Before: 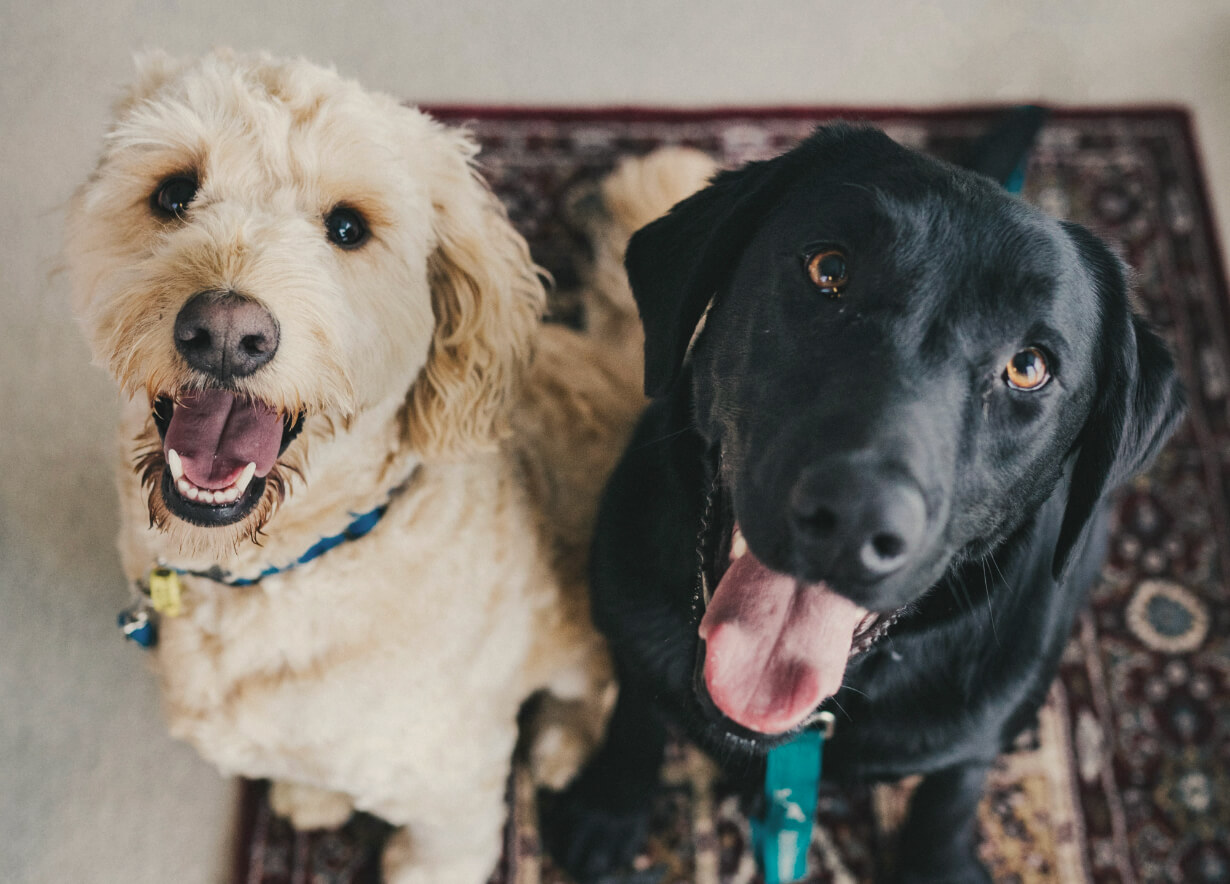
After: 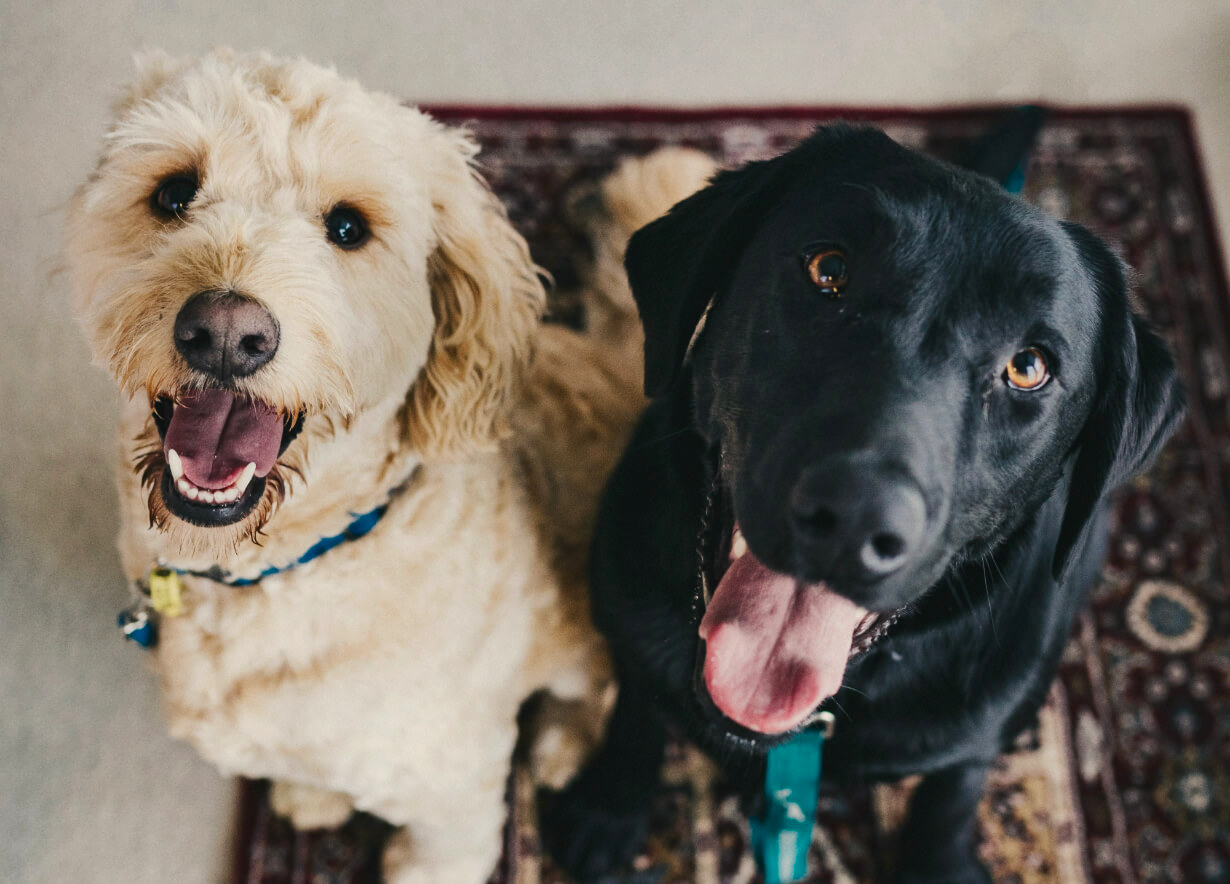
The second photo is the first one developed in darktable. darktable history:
contrast brightness saturation: contrast 0.125, brightness -0.05, saturation 0.151
